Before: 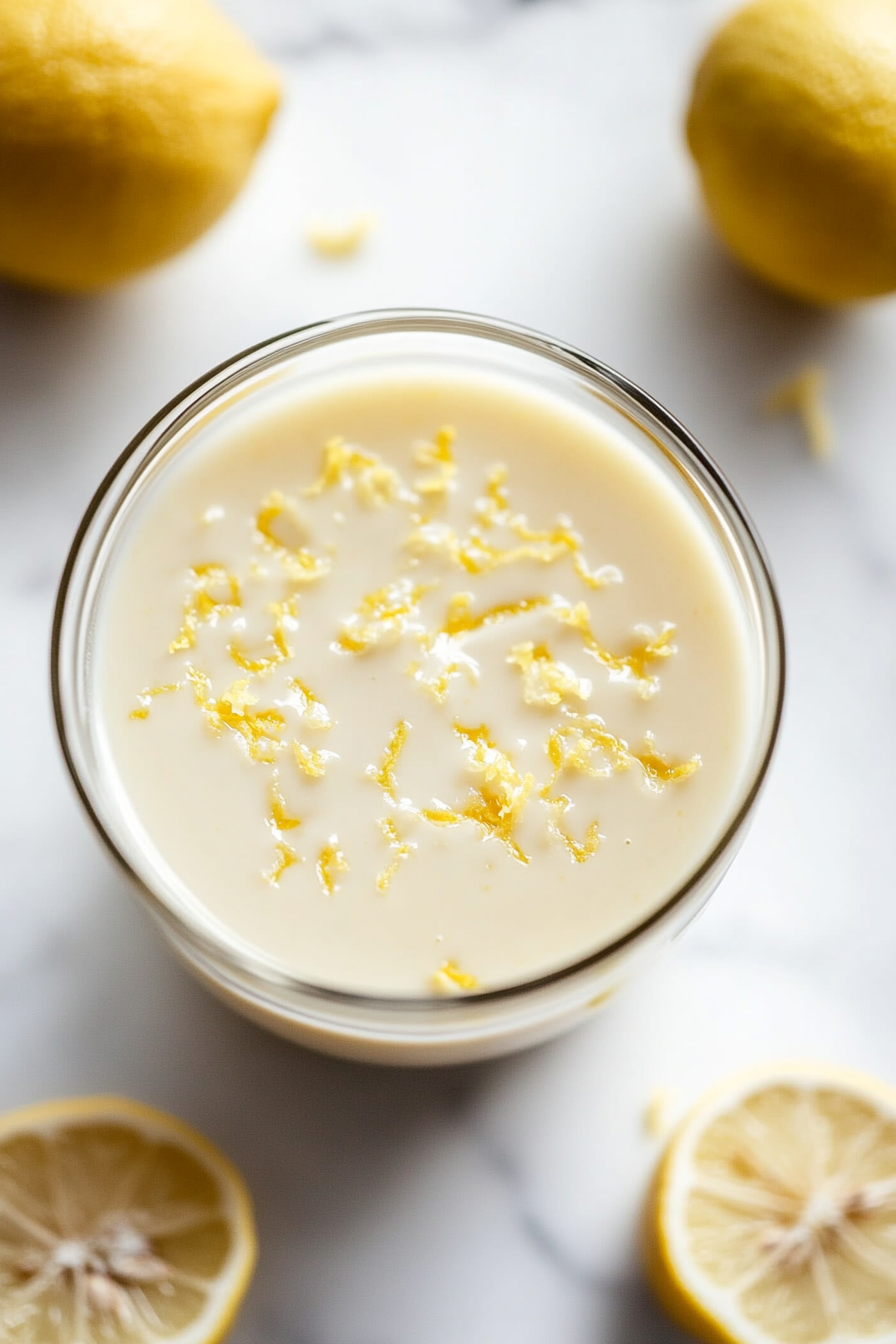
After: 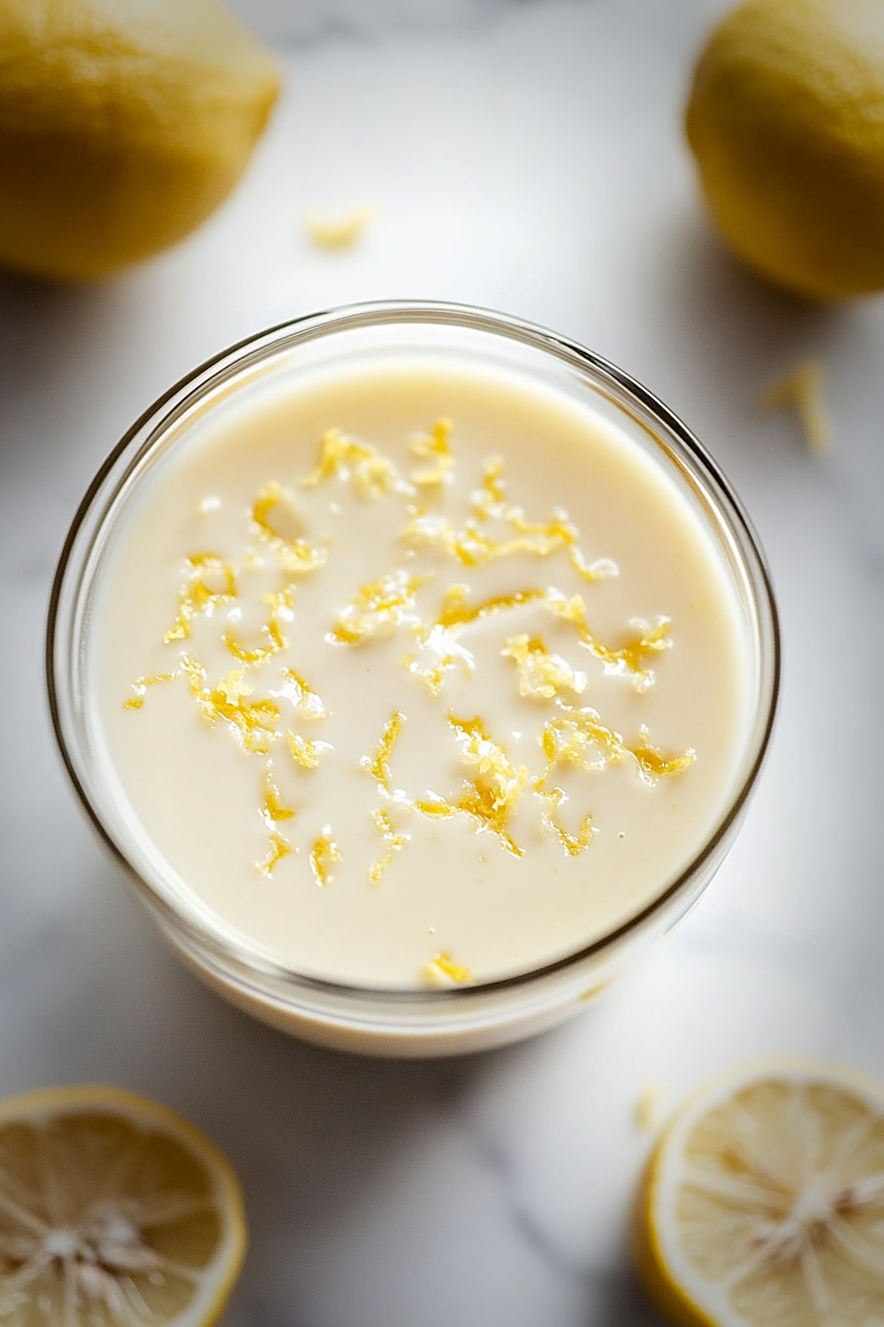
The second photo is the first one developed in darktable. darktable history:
sharpen: on, module defaults
crop and rotate: angle -0.482°
vignetting: fall-off start 66.43%, fall-off radius 39.74%, saturation -0.003, automatic ratio true, width/height ratio 0.668
